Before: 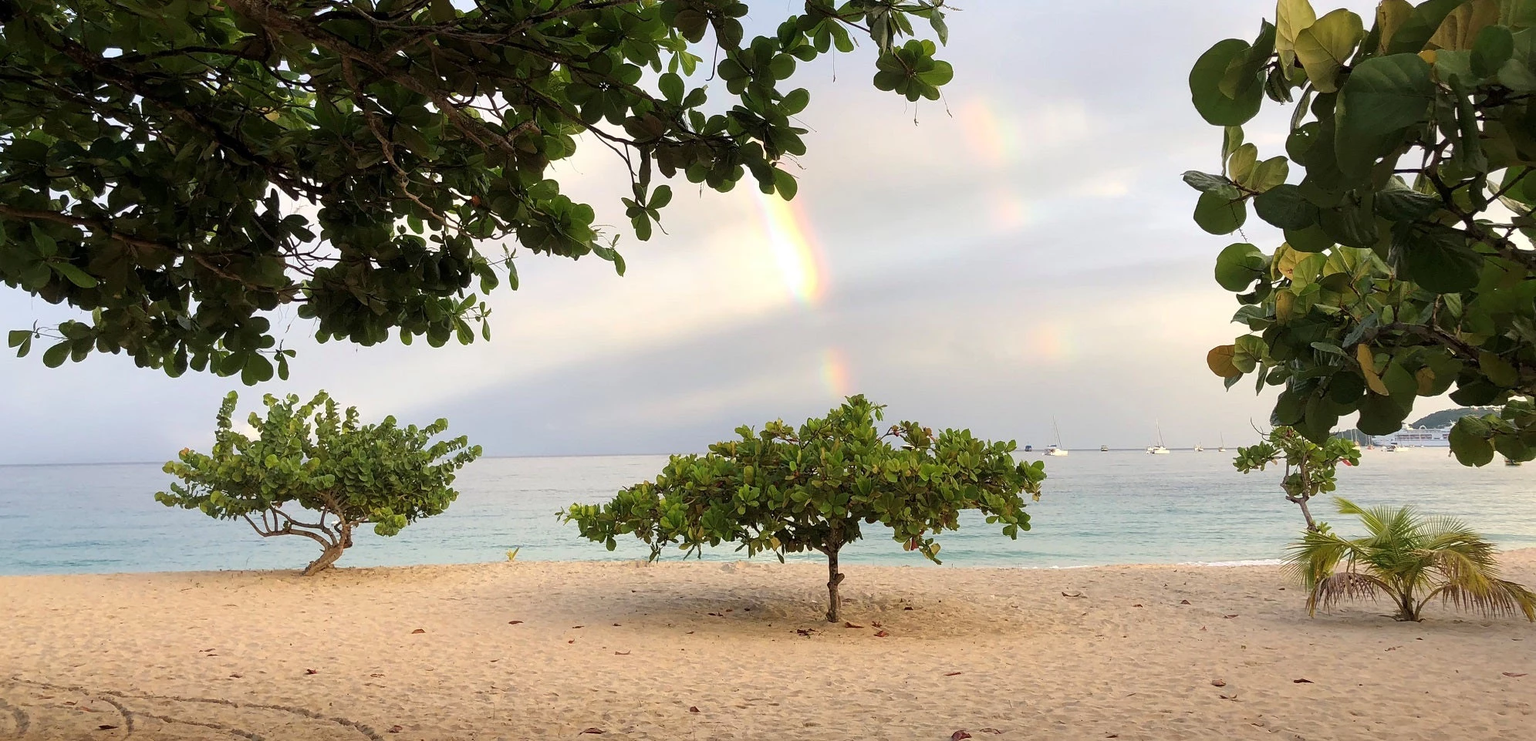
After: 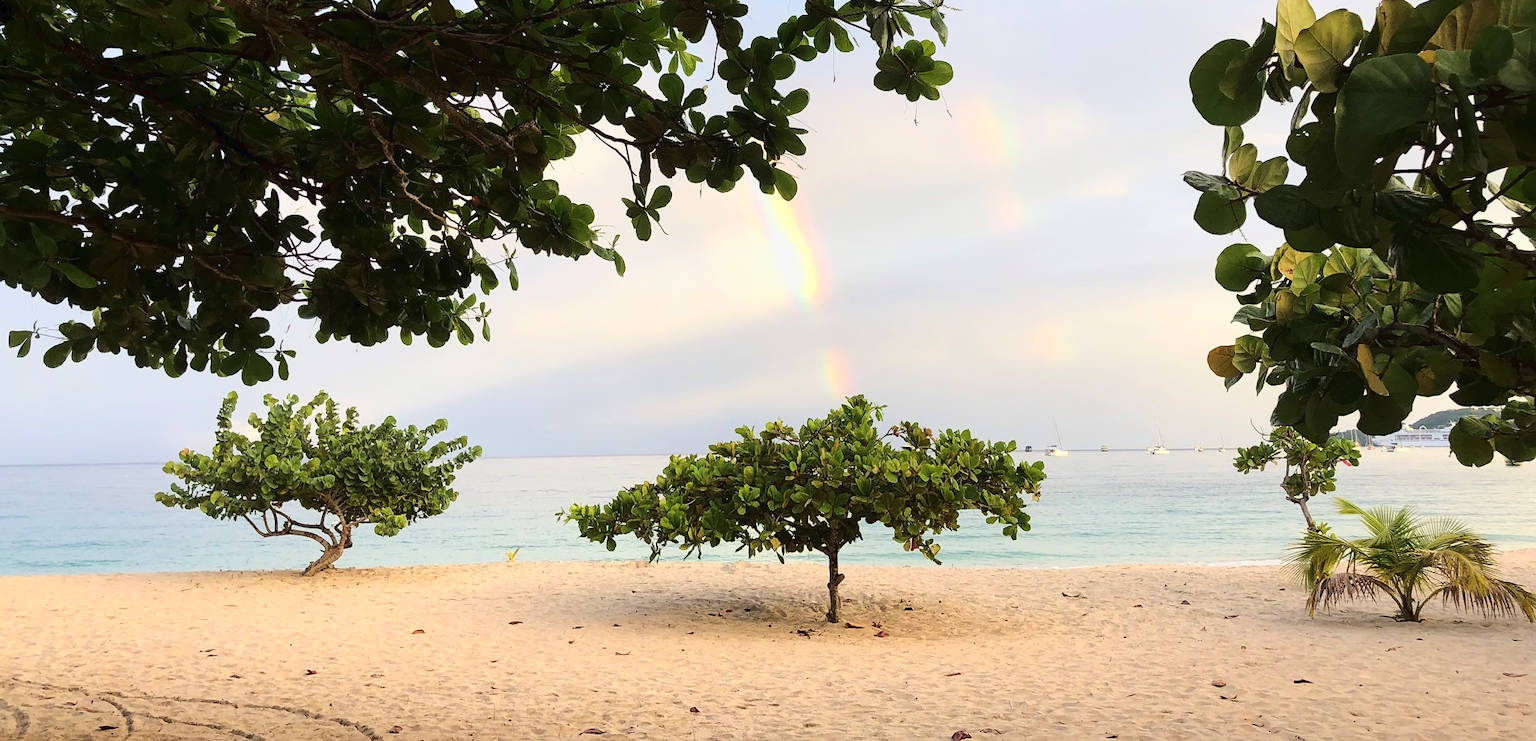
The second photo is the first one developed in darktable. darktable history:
tone curve: curves: ch0 [(0.003, 0.023) (0.071, 0.052) (0.236, 0.197) (0.466, 0.557) (0.644, 0.748) (0.803, 0.88) (0.994, 0.968)]; ch1 [(0, 0) (0.262, 0.227) (0.417, 0.386) (0.469, 0.467) (0.502, 0.498) (0.528, 0.53) (0.573, 0.57) (0.605, 0.621) (0.644, 0.671) (0.686, 0.728) (0.994, 0.987)]; ch2 [(0, 0) (0.262, 0.188) (0.385, 0.353) (0.427, 0.424) (0.495, 0.493) (0.515, 0.534) (0.547, 0.556) (0.589, 0.613) (0.644, 0.748) (1, 1)]
